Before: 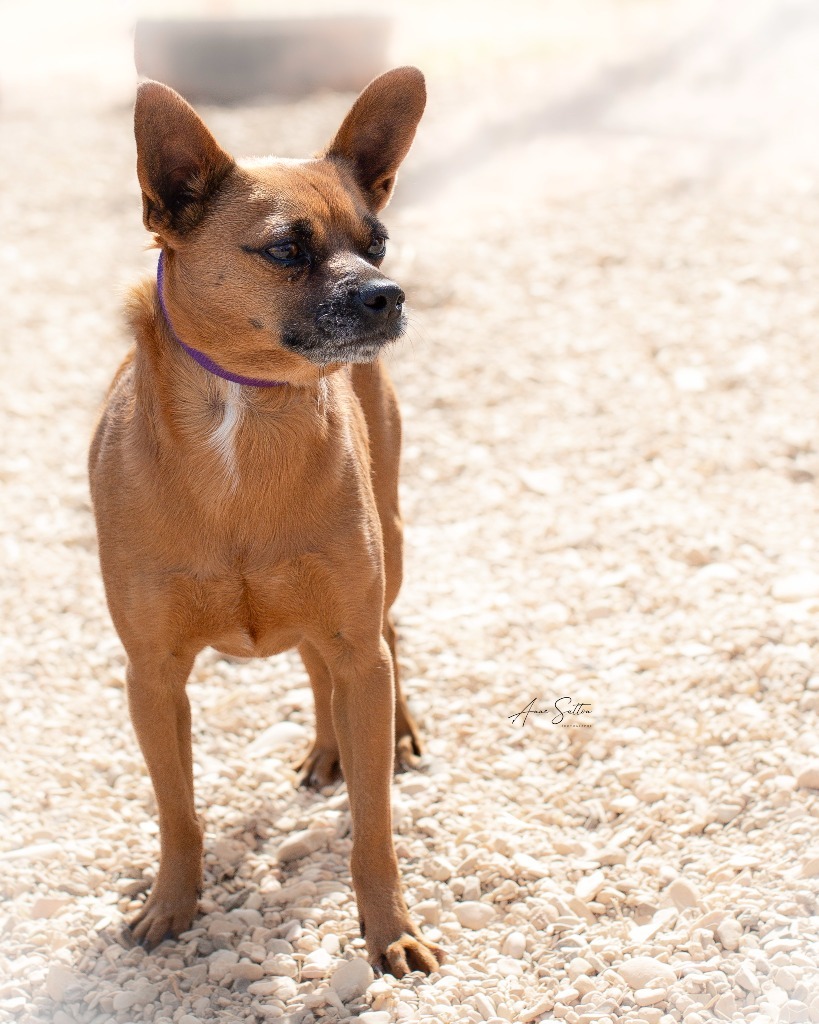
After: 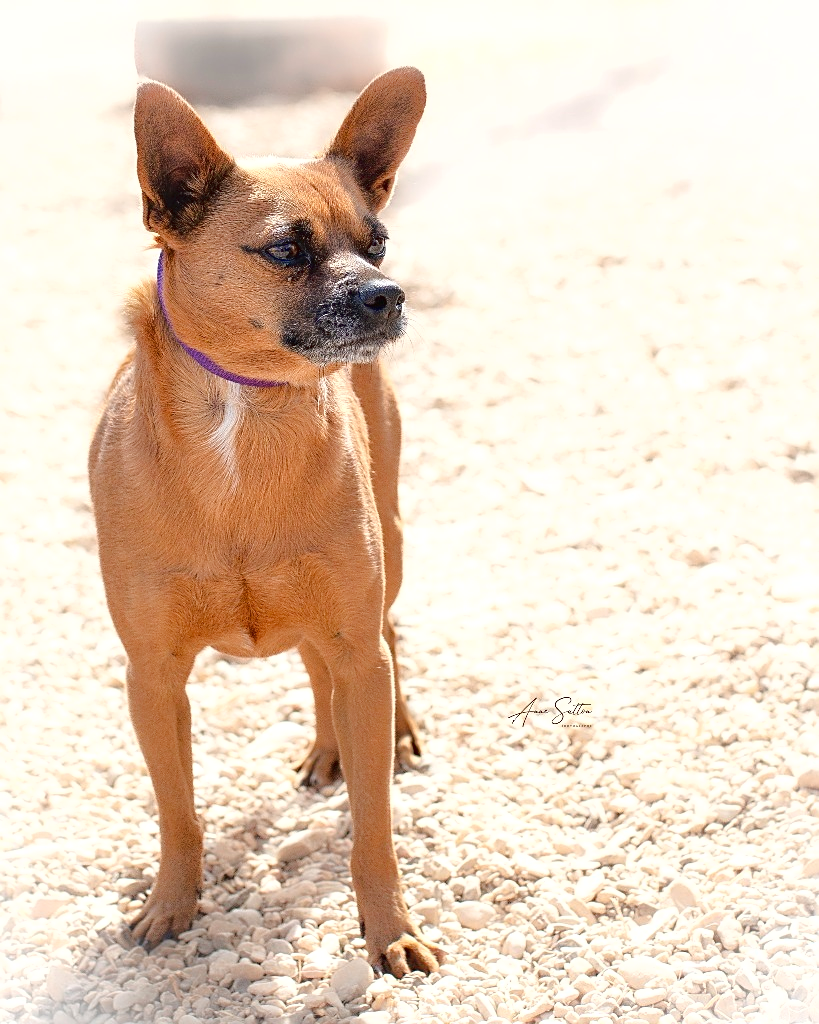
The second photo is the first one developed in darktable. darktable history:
sharpen: on, module defaults
tone curve: curves: ch0 [(0, 0.01) (0.052, 0.045) (0.136, 0.133) (0.275, 0.35) (0.43, 0.54) (0.676, 0.751) (0.89, 0.919) (1, 1)]; ch1 [(0, 0) (0.094, 0.081) (0.285, 0.299) (0.385, 0.403) (0.447, 0.429) (0.495, 0.496) (0.544, 0.552) (0.589, 0.612) (0.722, 0.728) (1, 1)]; ch2 [(0, 0) (0.257, 0.217) (0.43, 0.421) (0.498, 0.507) (0.531, 0.544) (0.56, 0.579) (0.625, 0.642) (1, 1)], color space Lab, linked channels, preserve colors none
contrast brightness saturation: contrast 0.152, brightness 0.049
levels: levels [0, 0.48, 0.961]
shadows and highlights: highlights color adjustment 0.261%
